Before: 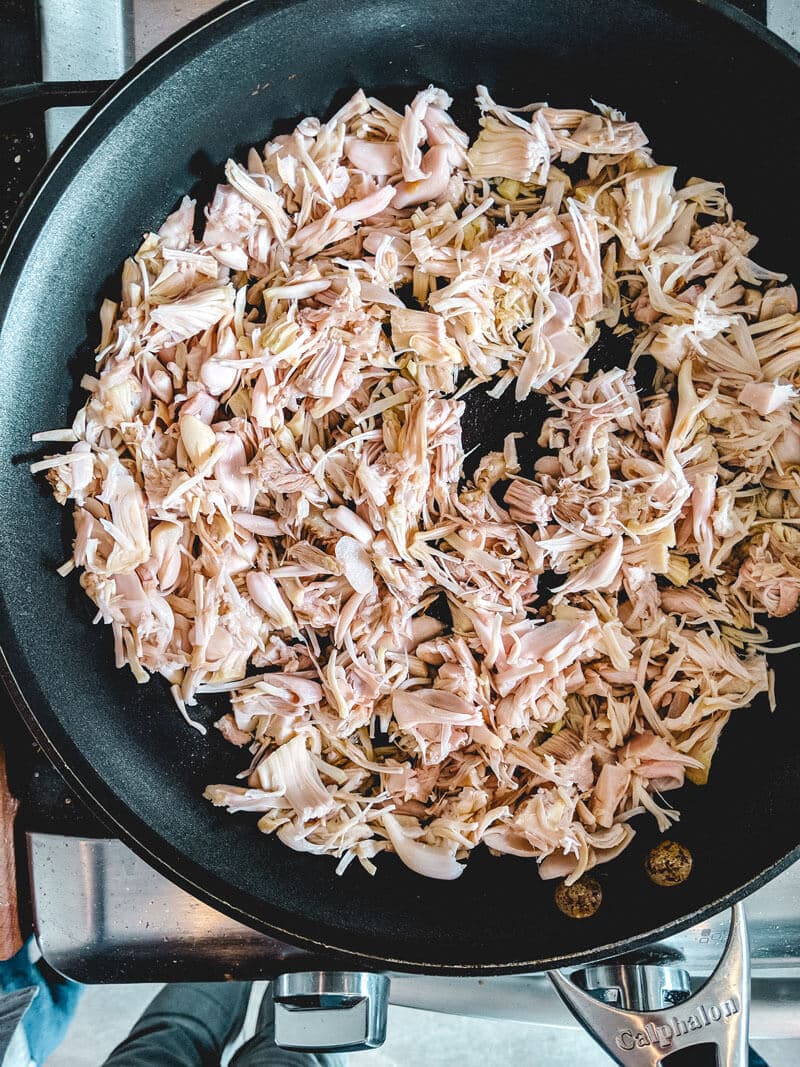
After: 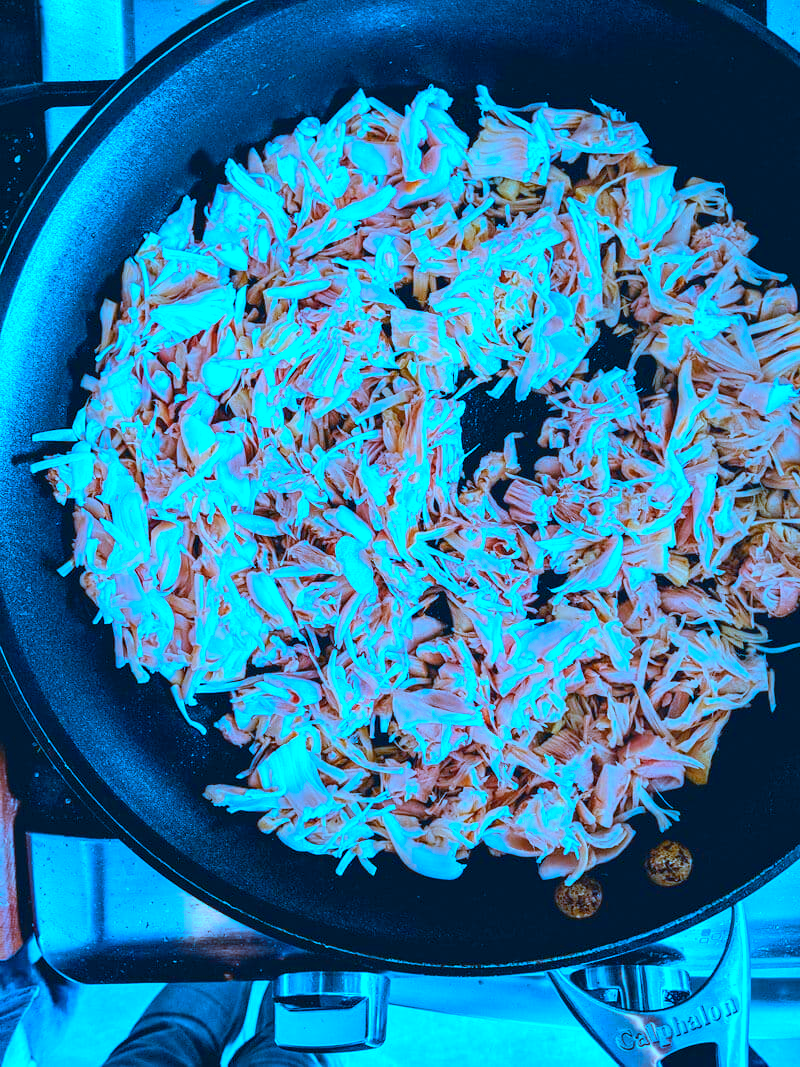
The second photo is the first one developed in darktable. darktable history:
color balance rgb: perceptual saturation grading › global saturation 29.368%, global vibrance 40.264%
color calibration: illuminant as shot in camera, x 0.441, y 0.413, temperature 2925.91 K
color zones: curves: ch1 [(0.263, 0.53) (0.376, 0.287) (0.487, 0.512) (0.748, 0.547) (1, 0.513)]; ch2 [(0.262, 0.45) (0.751, 0.477)]
